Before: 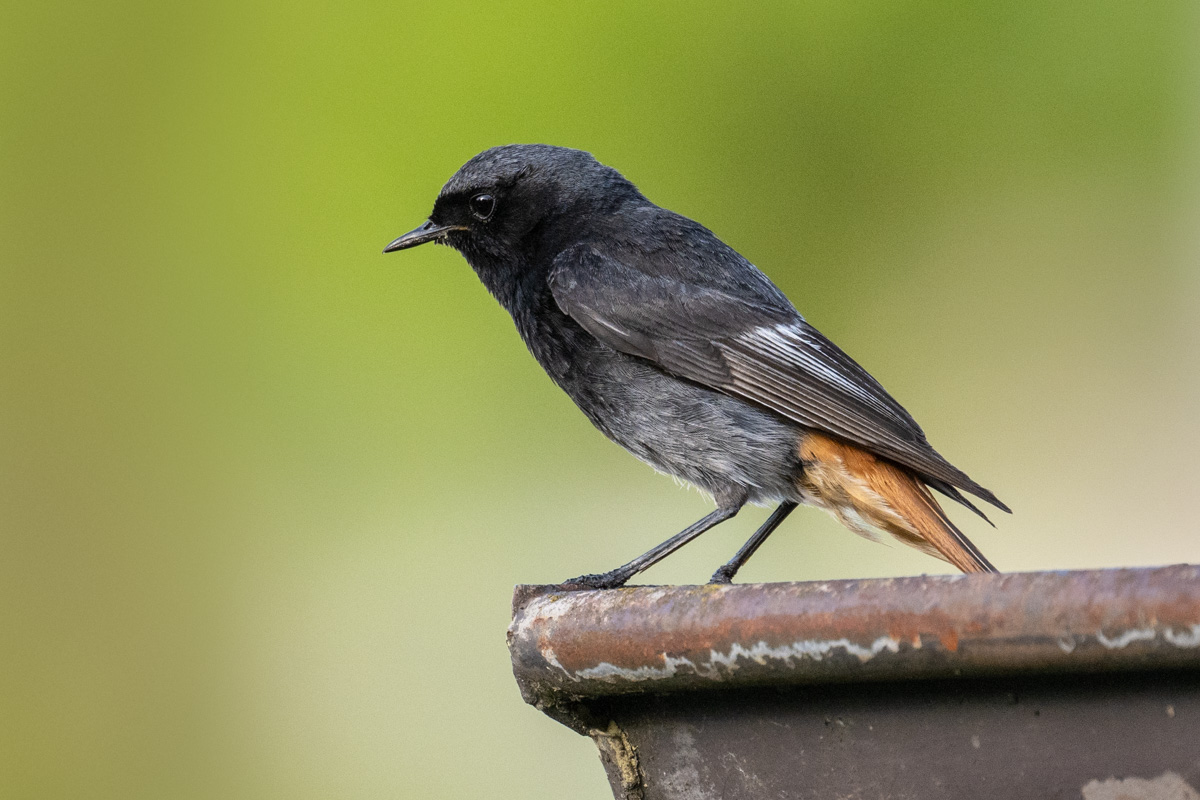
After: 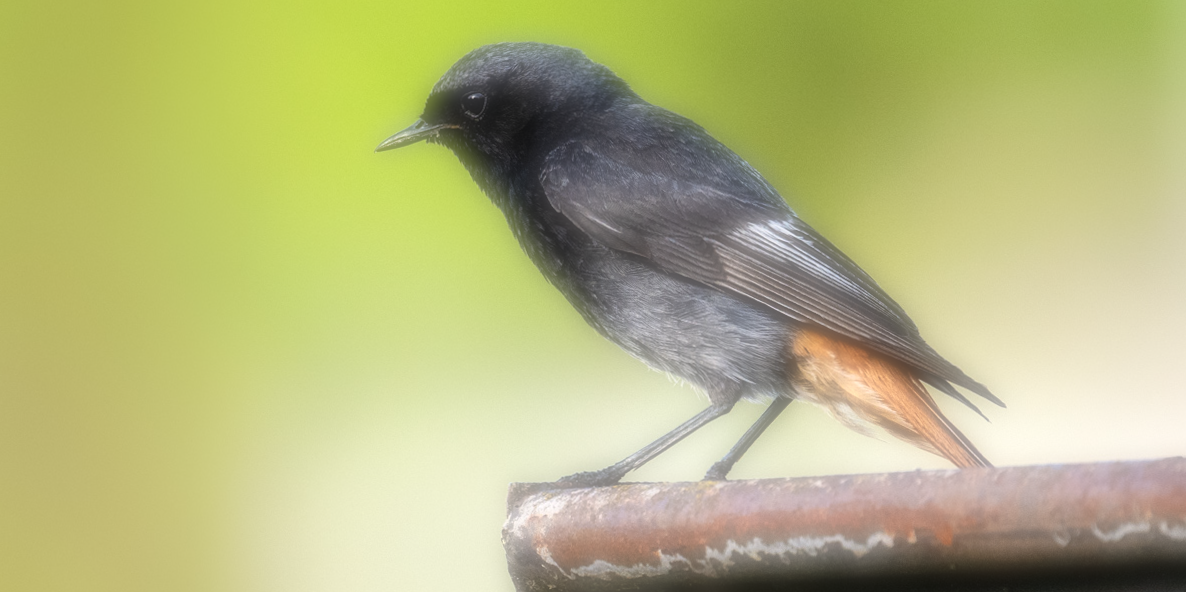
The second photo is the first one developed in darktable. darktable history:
rotate and perspective: rotation -0.45°, automatic cropping original format, crop left 0.008, crop right 0.992, crop top 0.012, crop bottom 0.988
exposure: black level correction 0, exposure 0.5 EV, compensate exposure bias true, compensate highlight preservation false
soften: on, module defaults
crop and rotate: top 12.5%, bottom 12.5%
contrast brightness saturation: saturation -0.04
